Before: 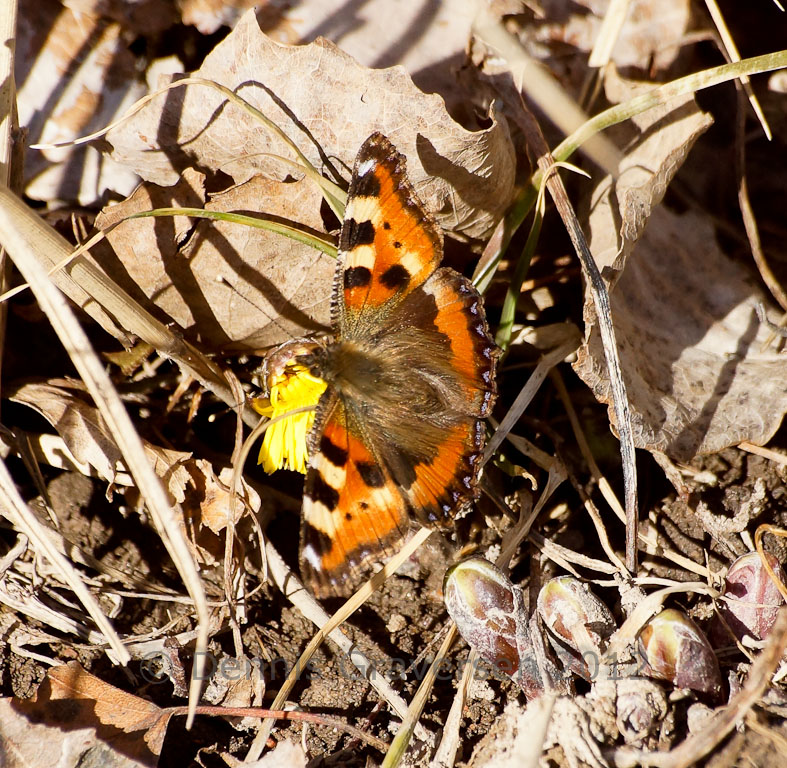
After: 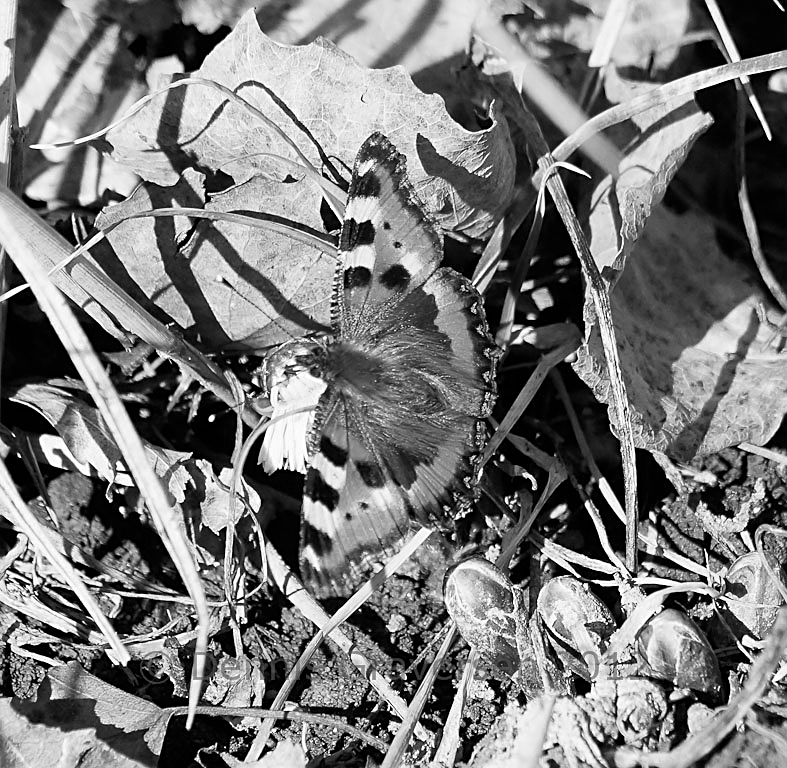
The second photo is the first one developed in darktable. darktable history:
white balance: emerald 1
sharpen: on, module defaults
contrast brightness saturation: saturation -1
